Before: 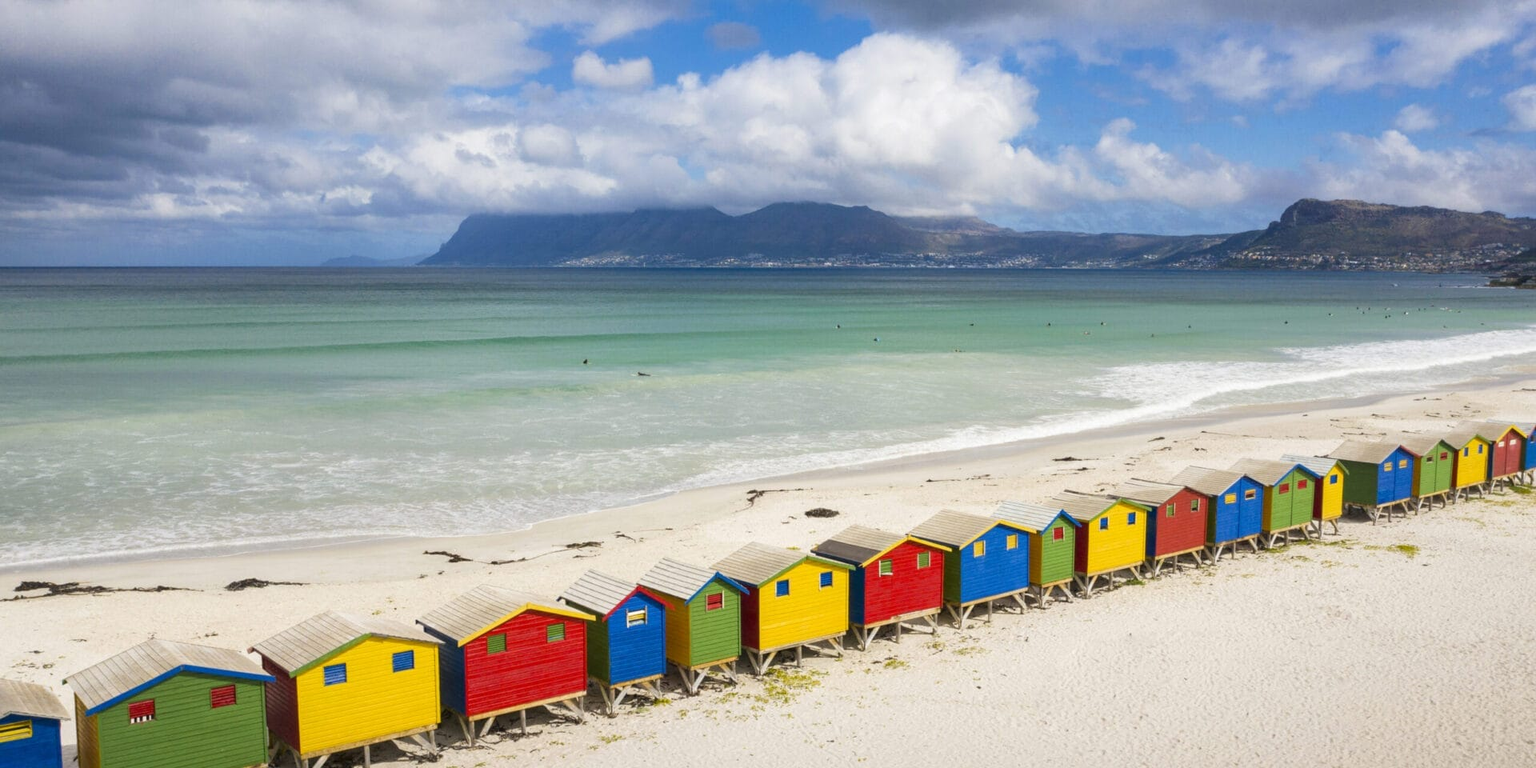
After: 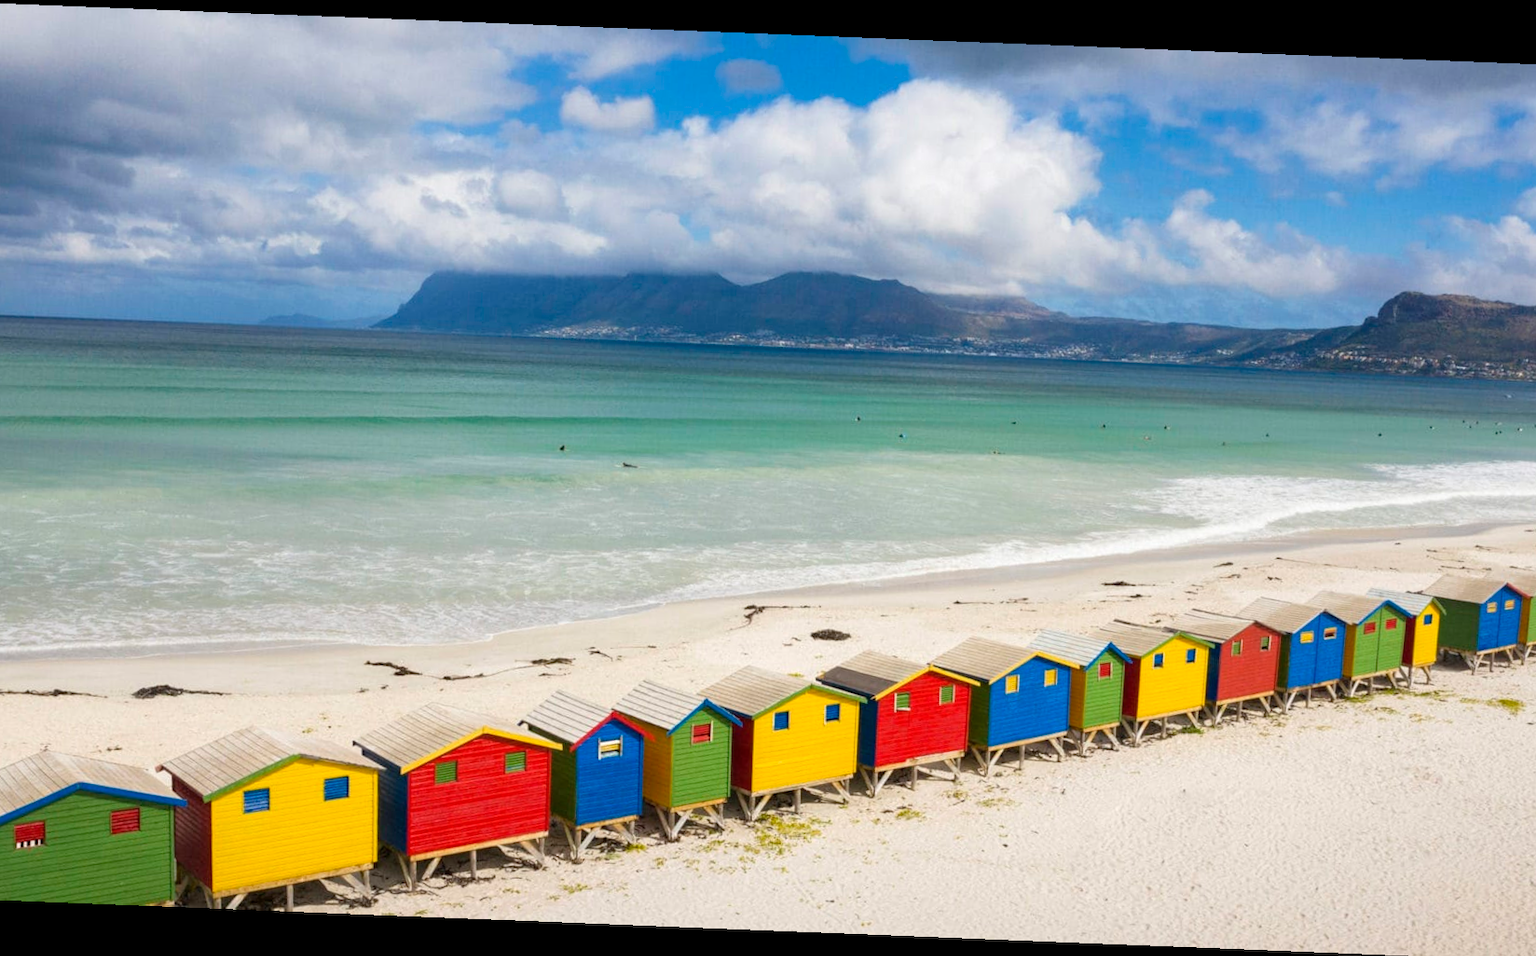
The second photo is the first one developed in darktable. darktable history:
crop: left 7.598%, right 7.873%
rotate and perspective: rotation 2.27°, automatic cropping off
